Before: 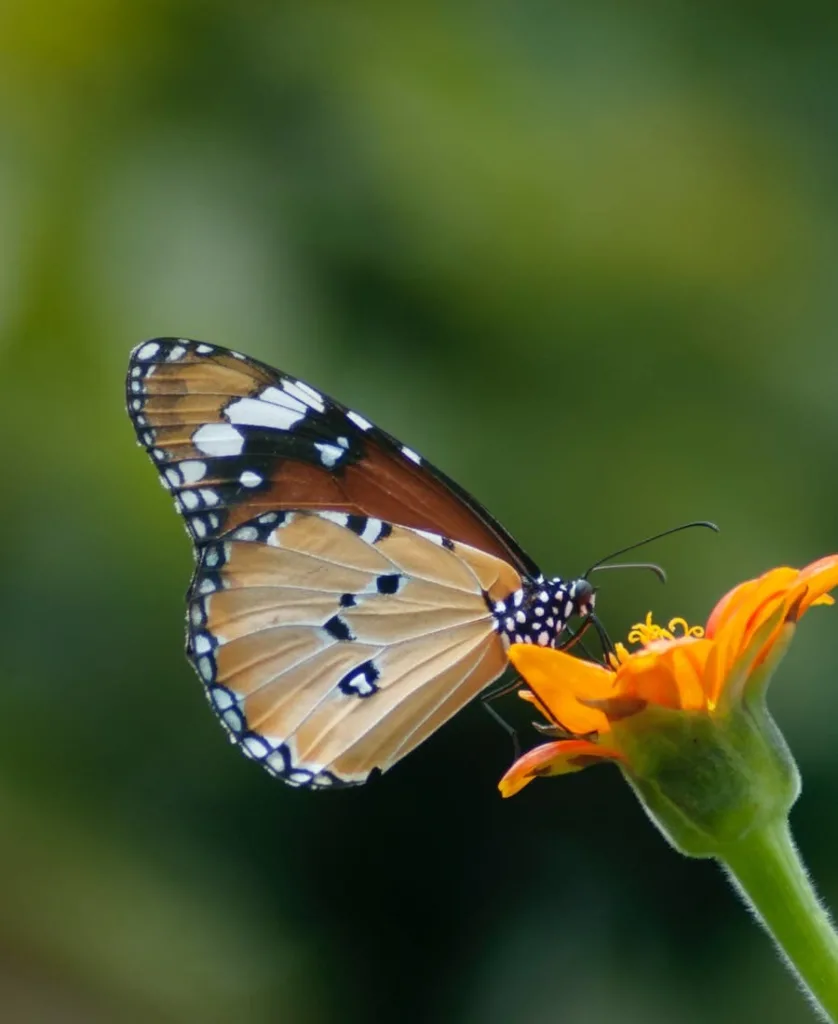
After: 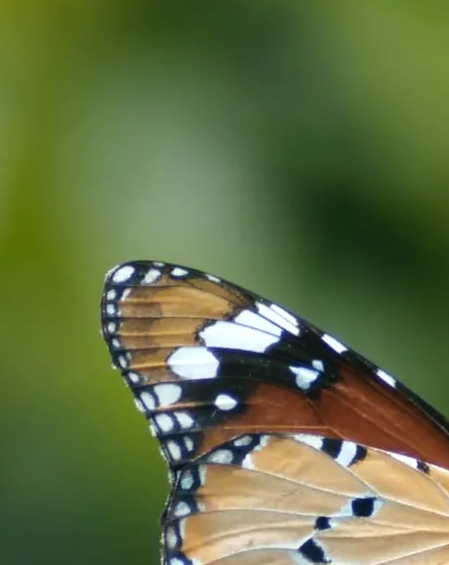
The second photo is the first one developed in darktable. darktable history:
crop and rotate: left 3.027%, top 7.581%, right 43.392%, bottom 37.164%
tone equalizer: -8 EV -0.407 EV, -7 EV -0.399 EV, -6 EV -0.372 EV, -5 EV -0.251 EV, -3 EV 0.192 EV, -2 EV 0.336 EV, -1 EV 0.408 EV, +0 EV 0.433 EV
